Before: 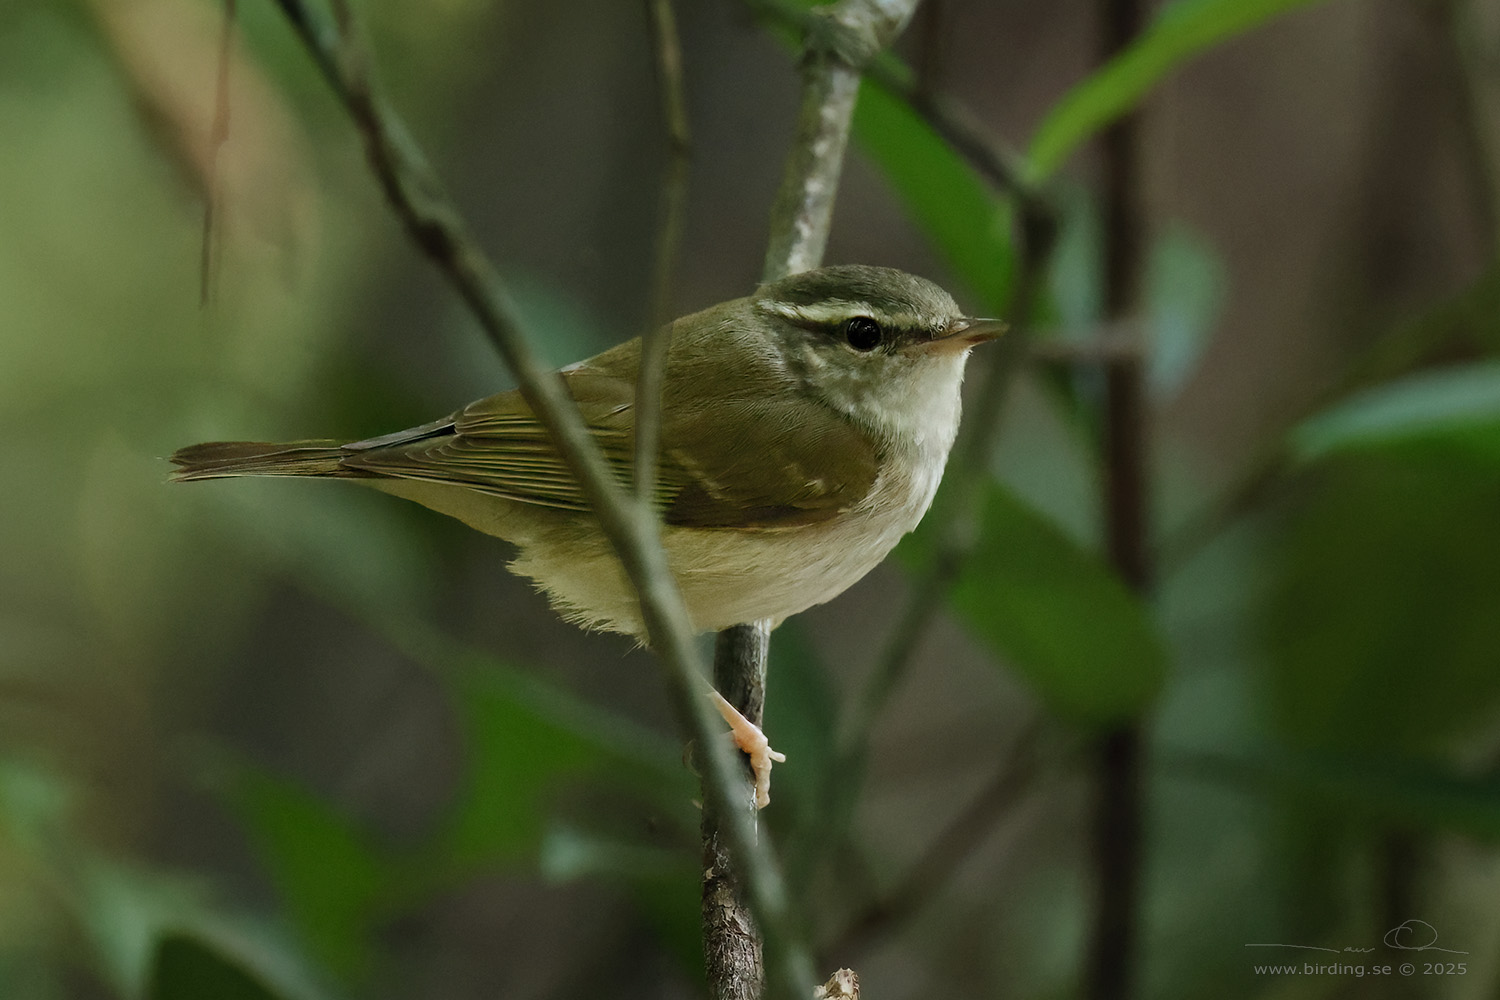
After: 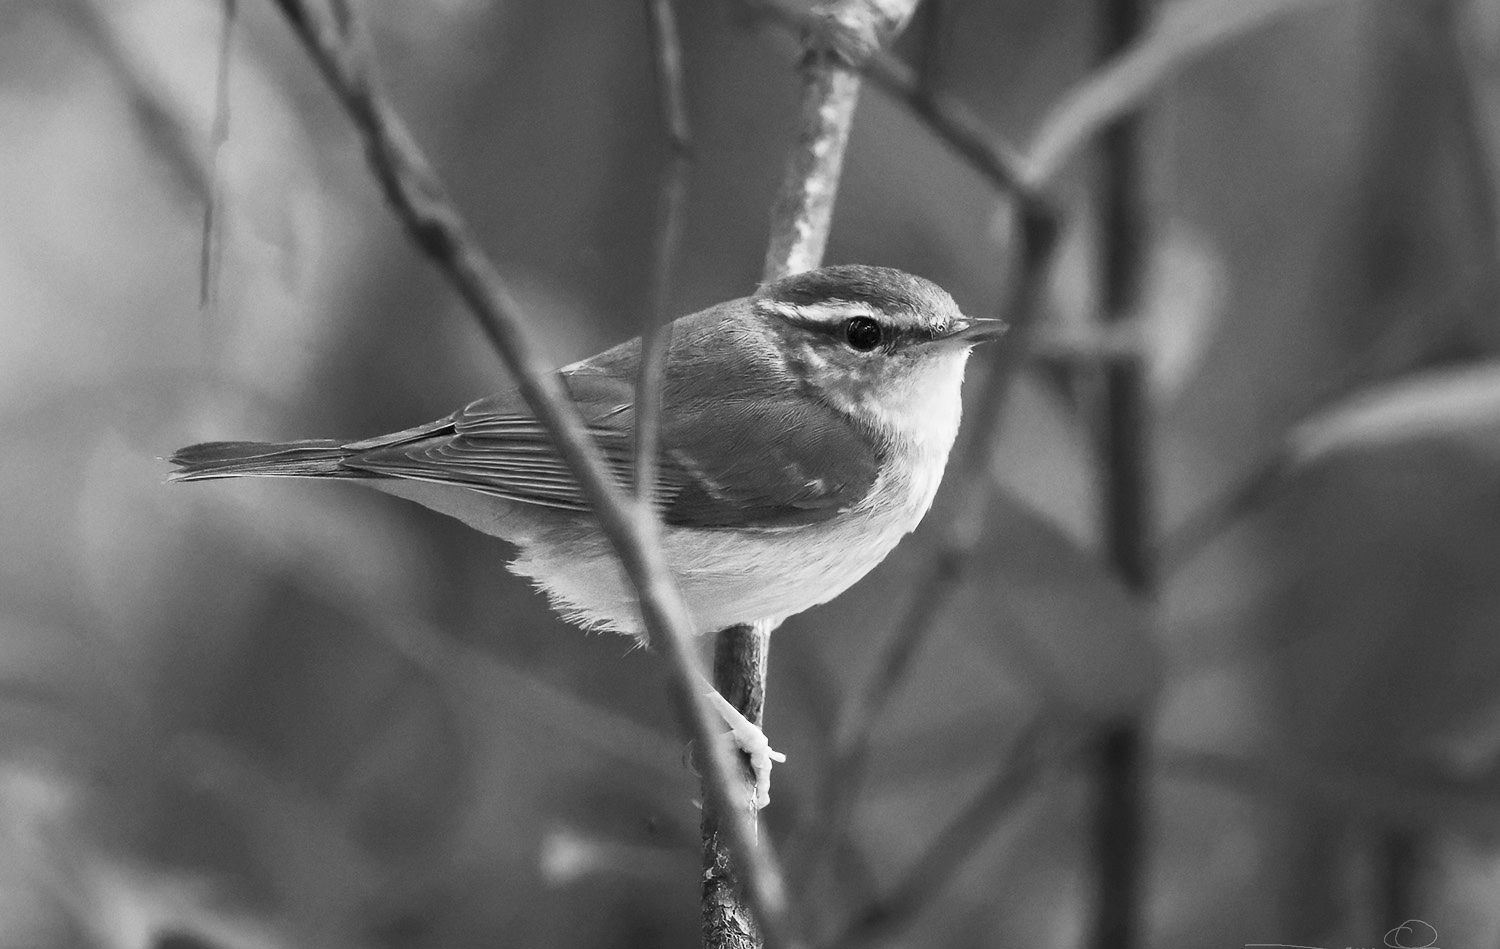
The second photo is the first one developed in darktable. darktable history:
crop and rotate: top 0%, bottom 5.097%
contrast brightness saturation: contrast 0.39, brightness 0.53
monochrome: on, module defaults
vignetting: fall-off start 100%, brightness 0.05, saturation 0
